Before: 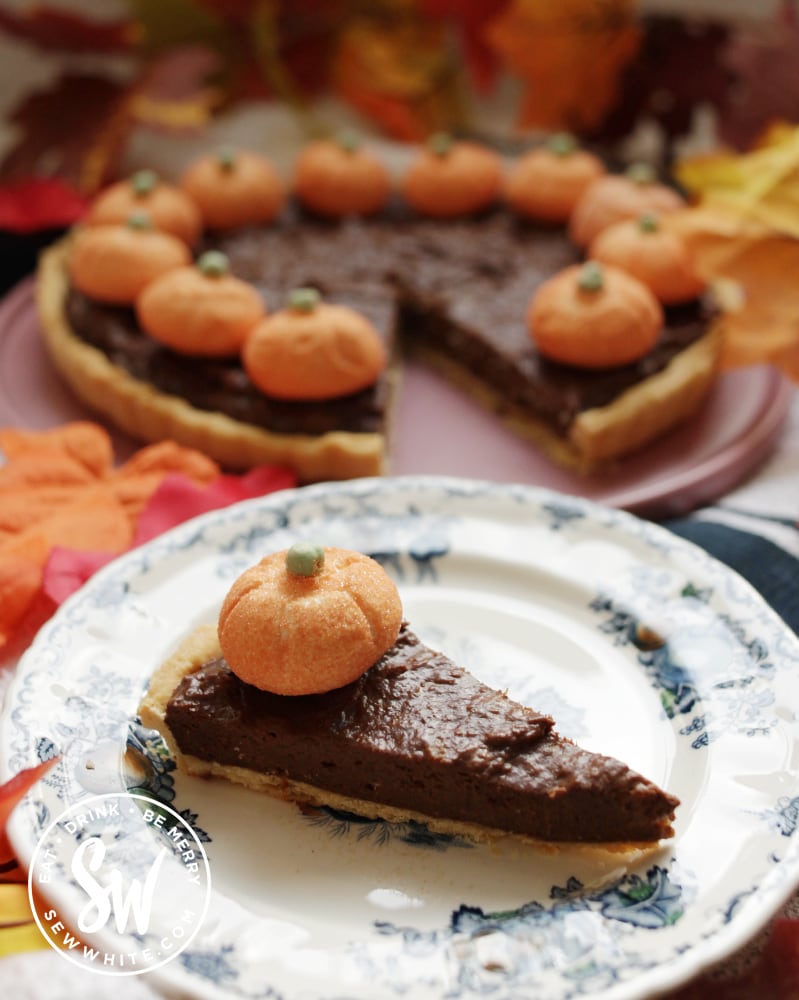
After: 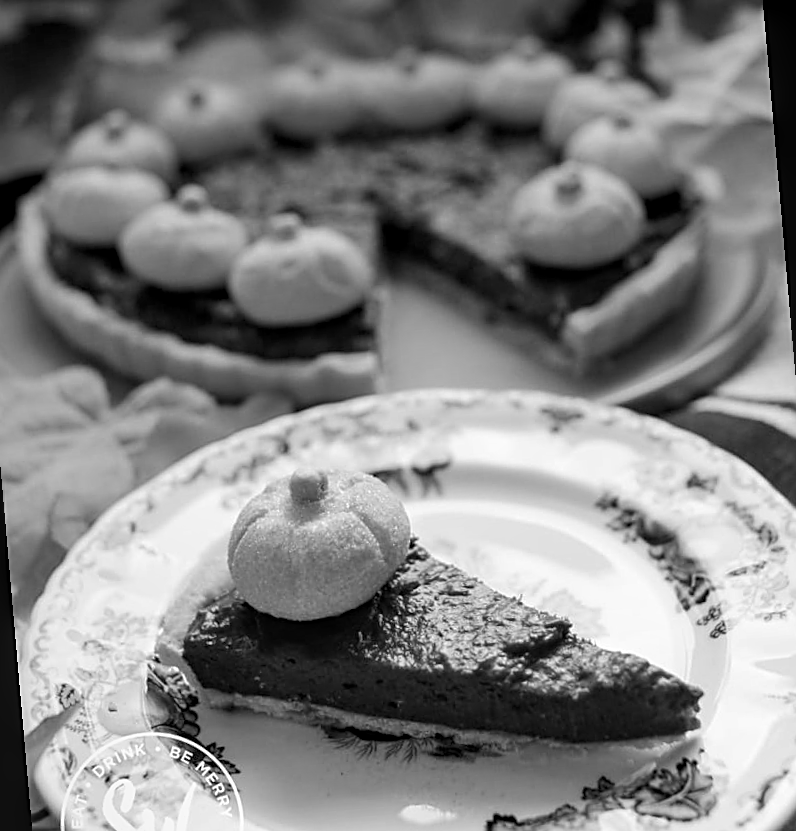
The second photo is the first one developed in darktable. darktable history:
color correction: saturation 0.57
rotate and perspective: rotation -5°, crop left 0.05, crop right 0.952, crop top 0.11, crop bottom 0.89
local contrast: on, module defaults
monochrome: a -4.13, b 5.16, size 1
sharpen: on, module defaults
